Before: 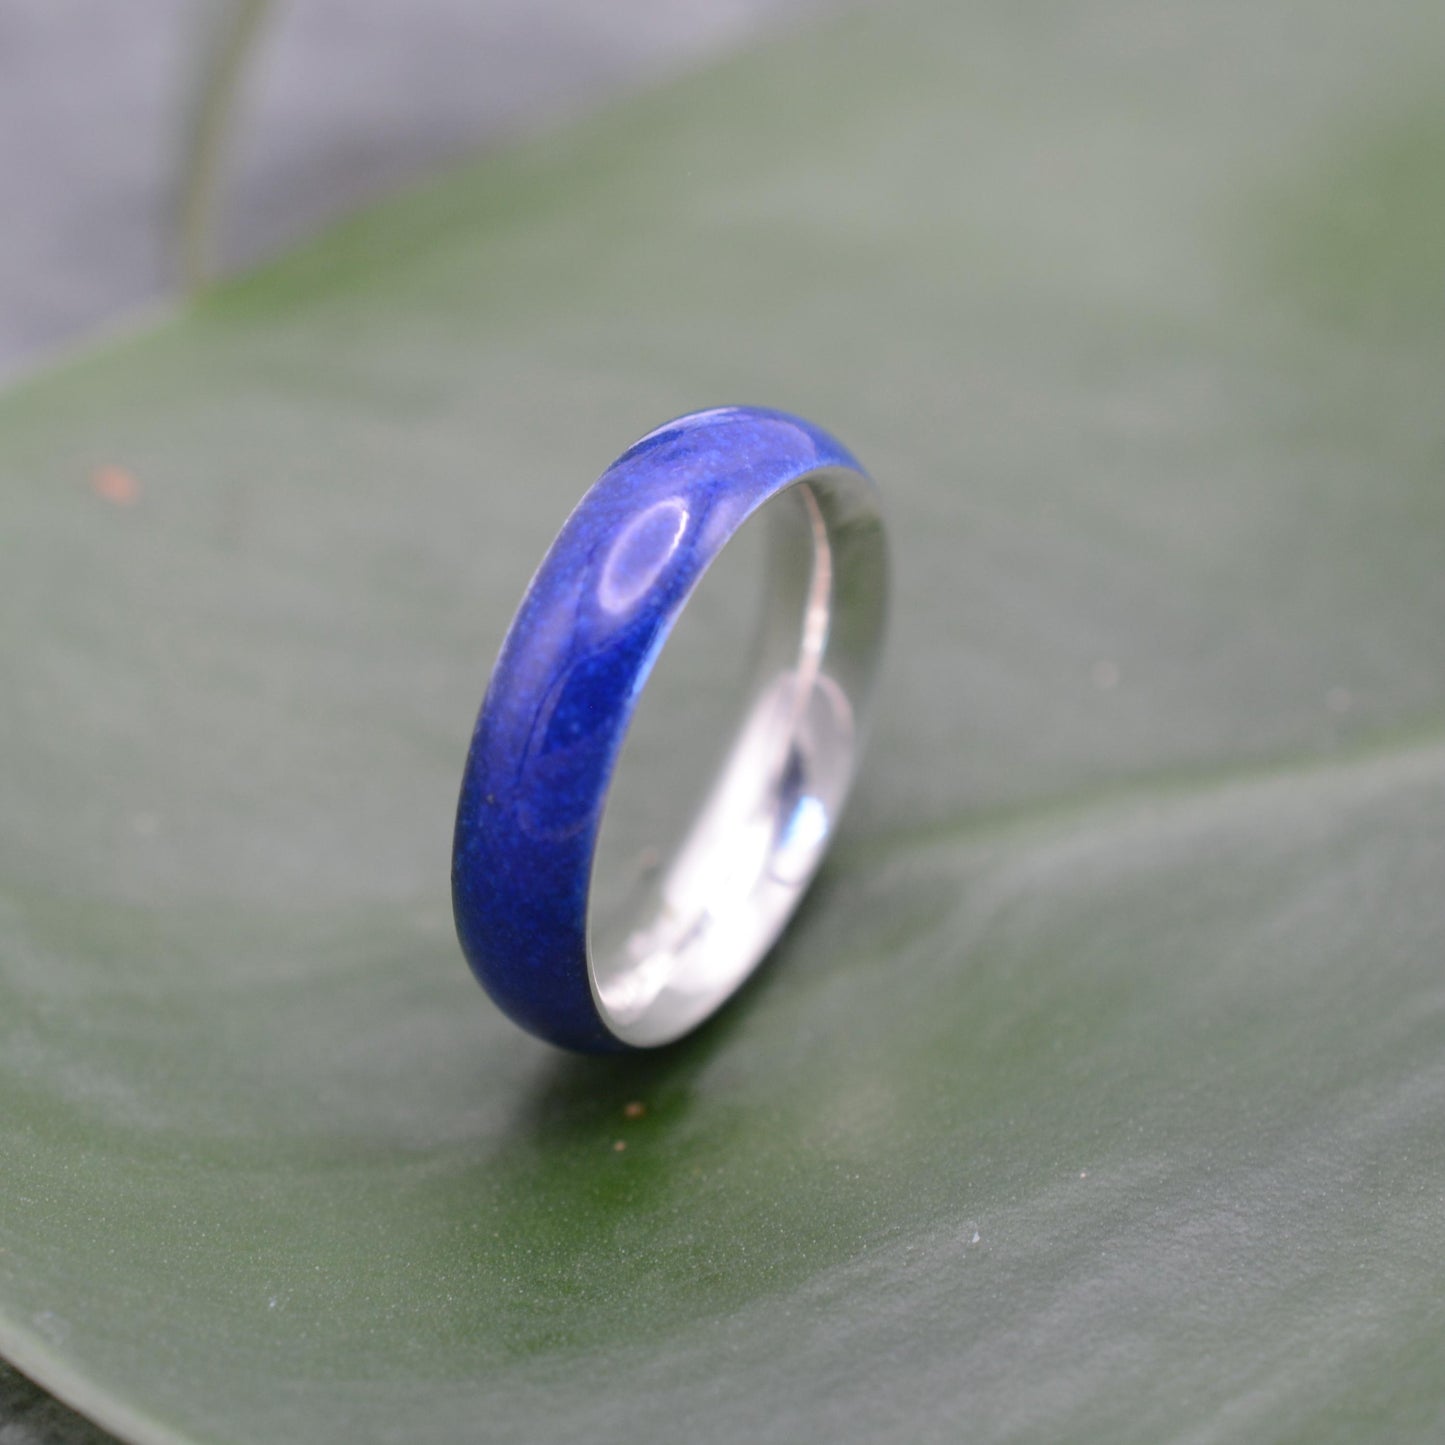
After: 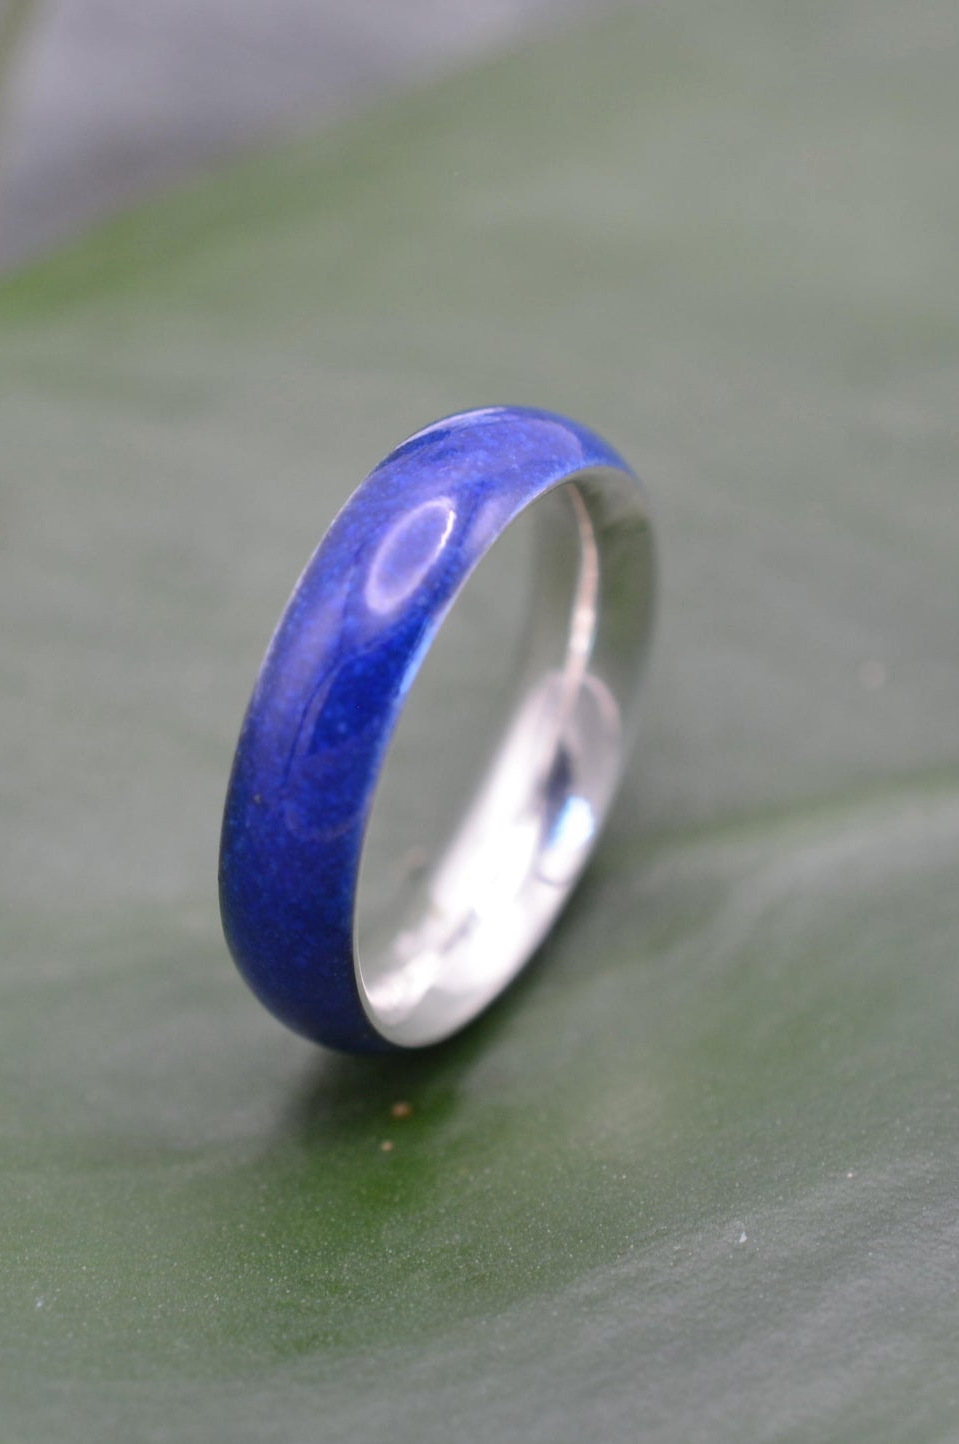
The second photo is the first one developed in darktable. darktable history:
crop and rotate: left 16.172%, right 17.422%
tone equalizer: on, module defaults
shadows and highlights: shadows 76.07, highlights -61, soften with gaussian
